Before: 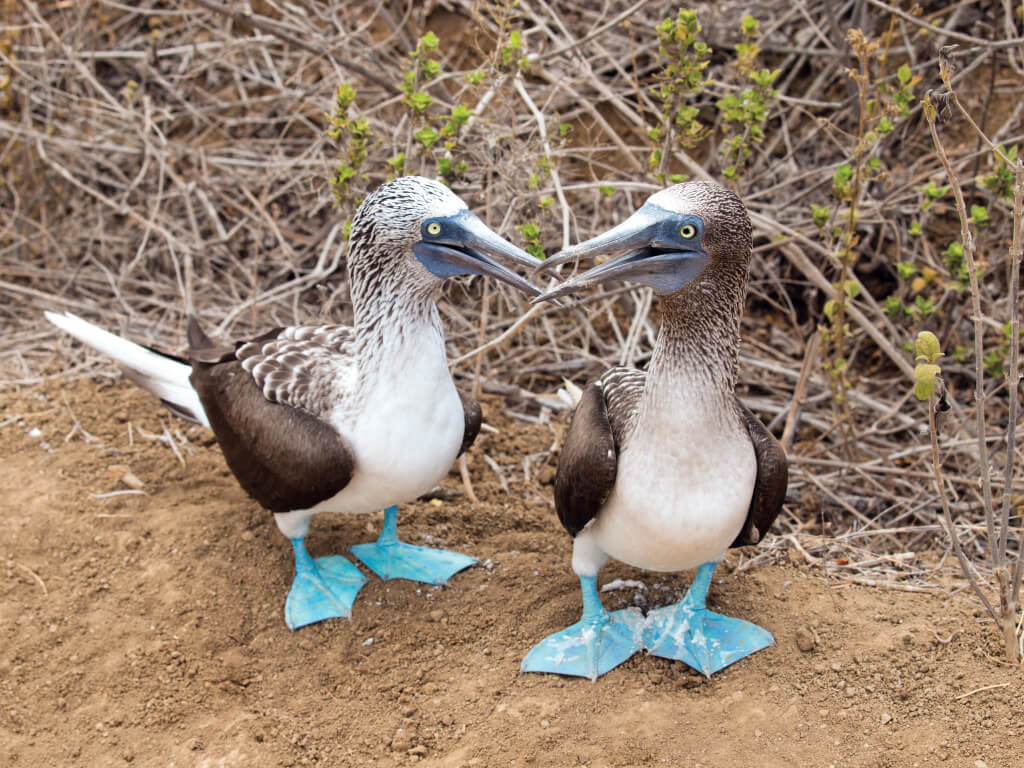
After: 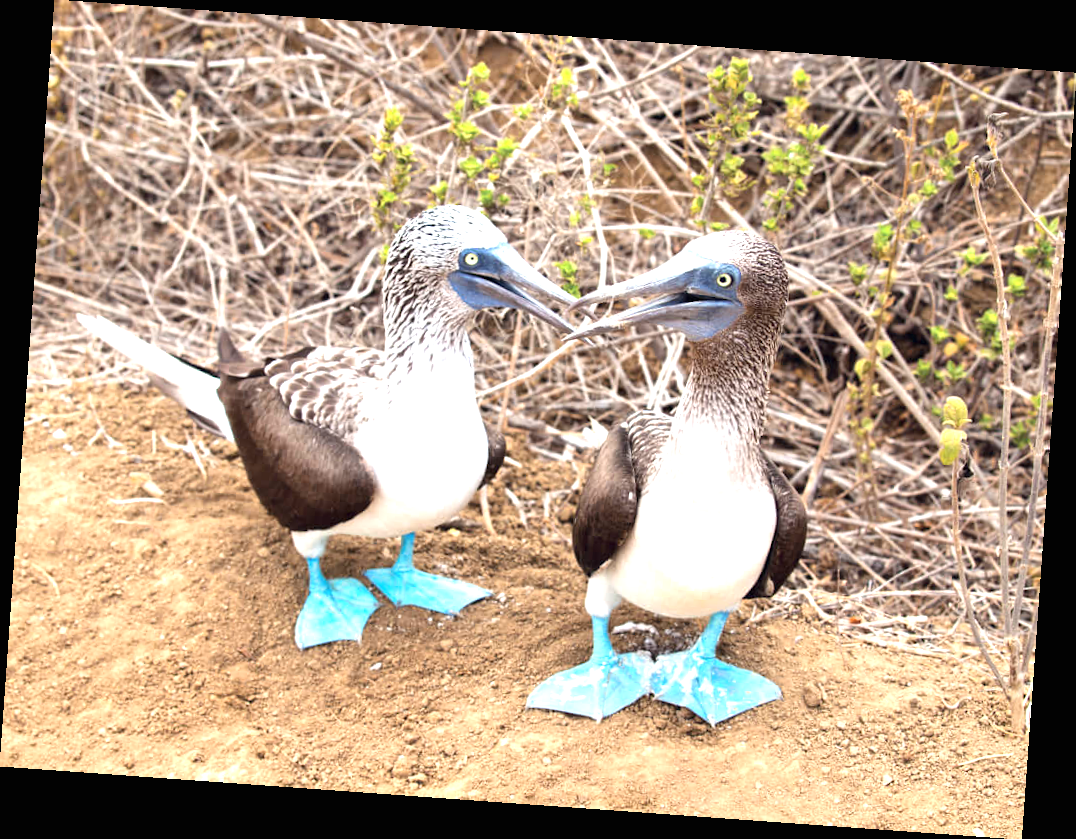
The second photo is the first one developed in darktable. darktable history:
exposure: black level correction 0, exposure 1.1 EV, compensate exposure bias true, compensate highlight preservation false
rotate and perspective: rotation 4.1°, automatic cropping off
